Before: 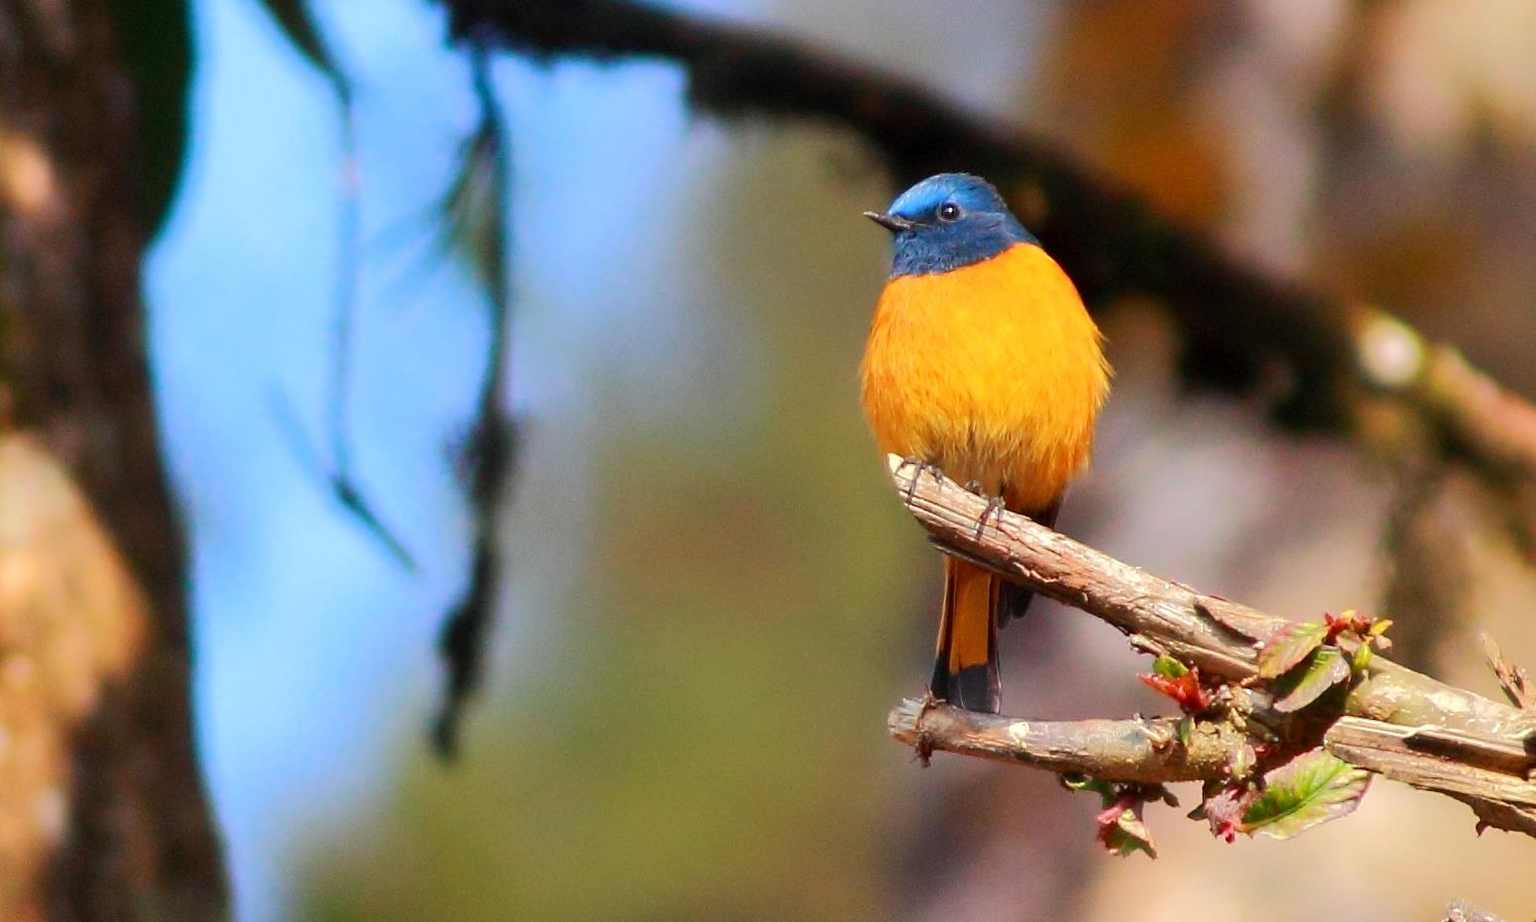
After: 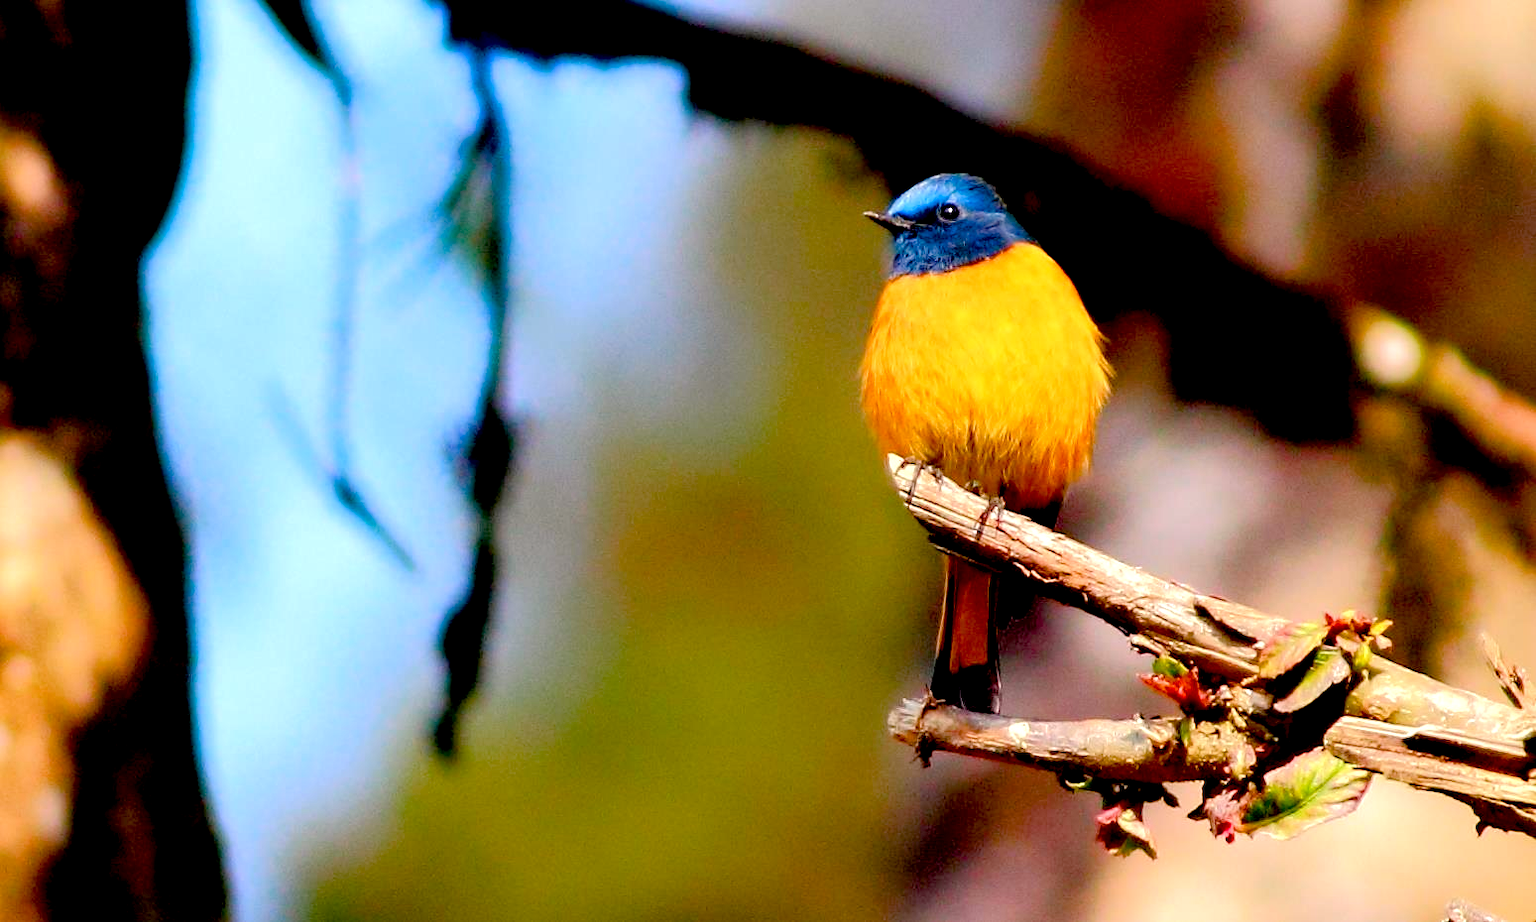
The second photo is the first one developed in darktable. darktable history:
exposure: black level correction 0.047, exposure 0.013 EV, compensate exposure bias true, compensate highlight preservation false
tone equalizer: -8 EV -0.409 EV, -7 EV -0.364 EV, -6 EV -0.319 EV, -5 EV -0.201 EV, -3 EV 0.192 EV, -2 EV 0.308 EV, -1 EV 0.397 EV, +0 EV 0.439 EV
color balance rgb: highlights gain › chroma 1.408%, highlights gain › hue 50.3°, perceptual saturation grading › global saturation 0.939%, perceptual saturation grading › highlights -8.538%, perceptual saturation grading › mid-tones 18.144%, perceptual saturation grading › shadows 28.375%
